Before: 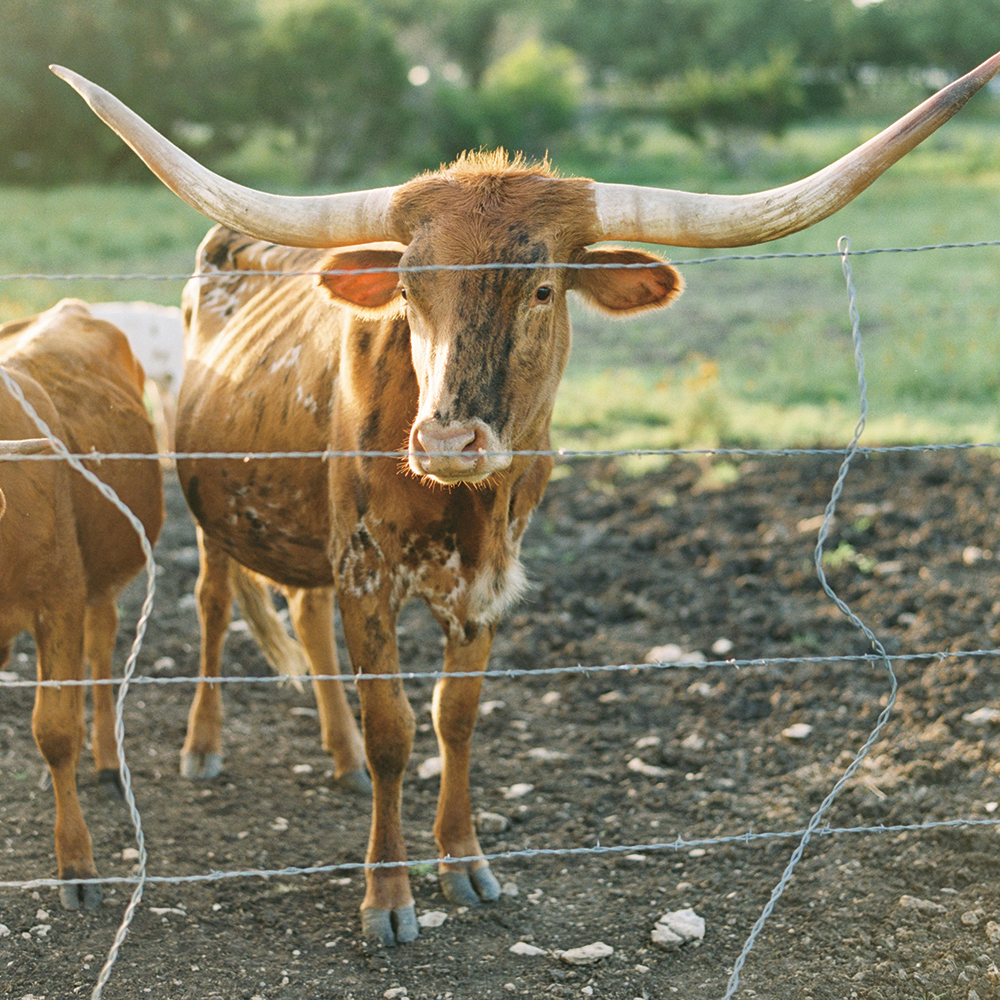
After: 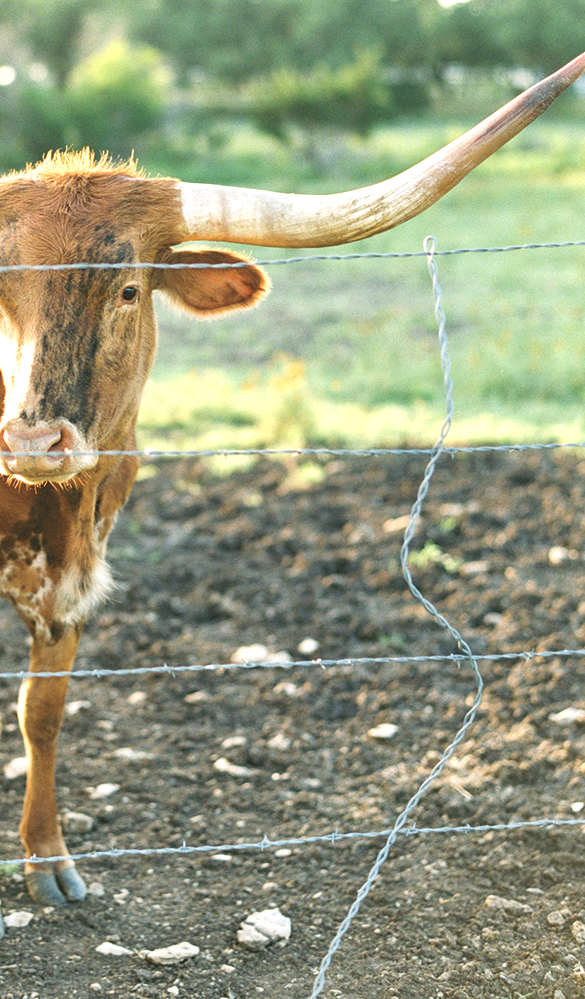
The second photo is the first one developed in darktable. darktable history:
exposure: exposure 0.648 EV, compensate highlight preservation false
crop: left 41.402%
